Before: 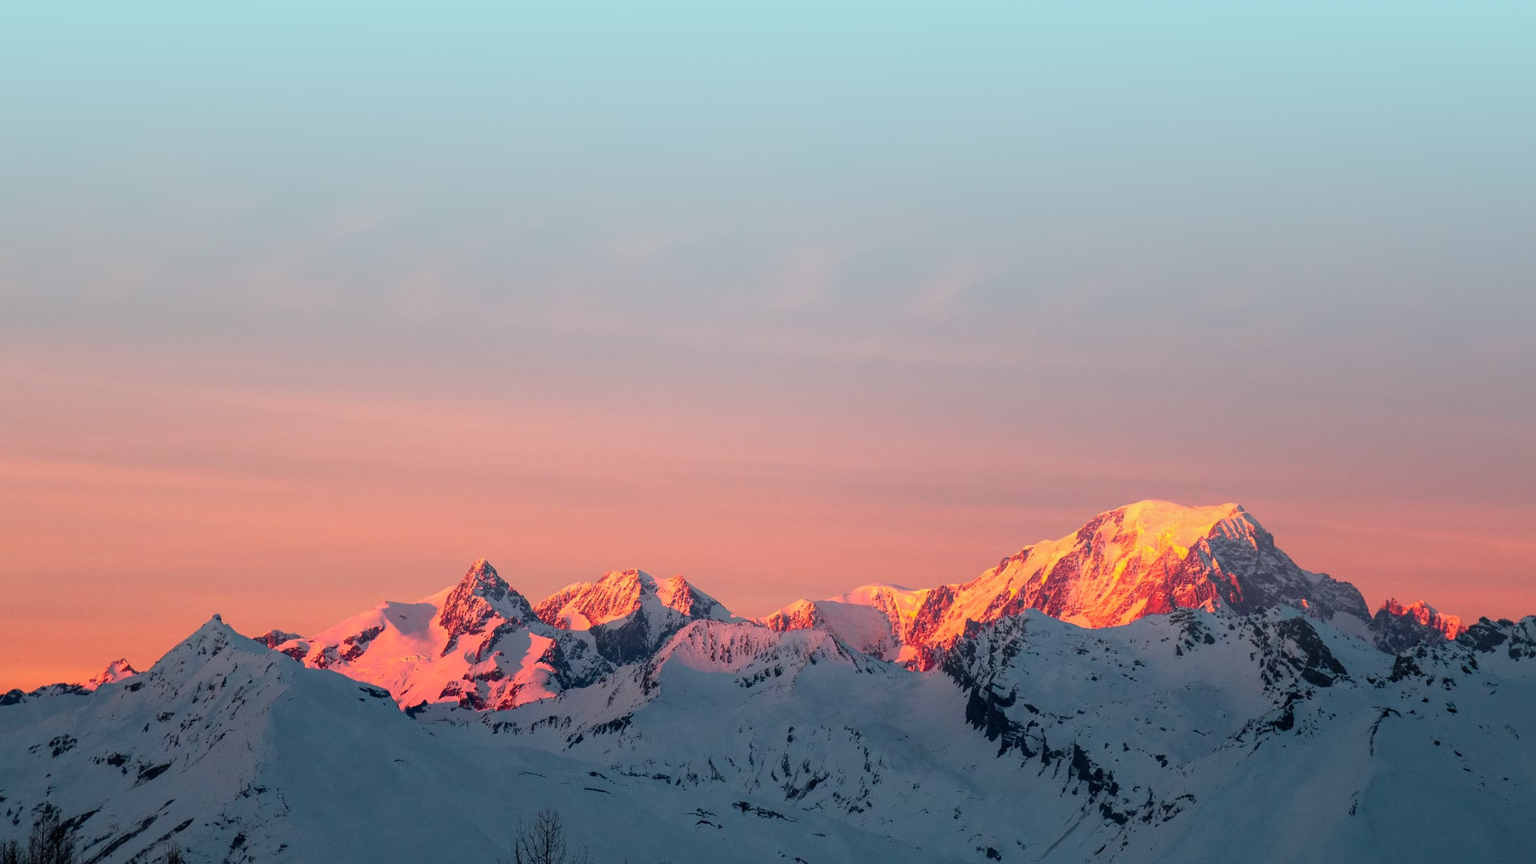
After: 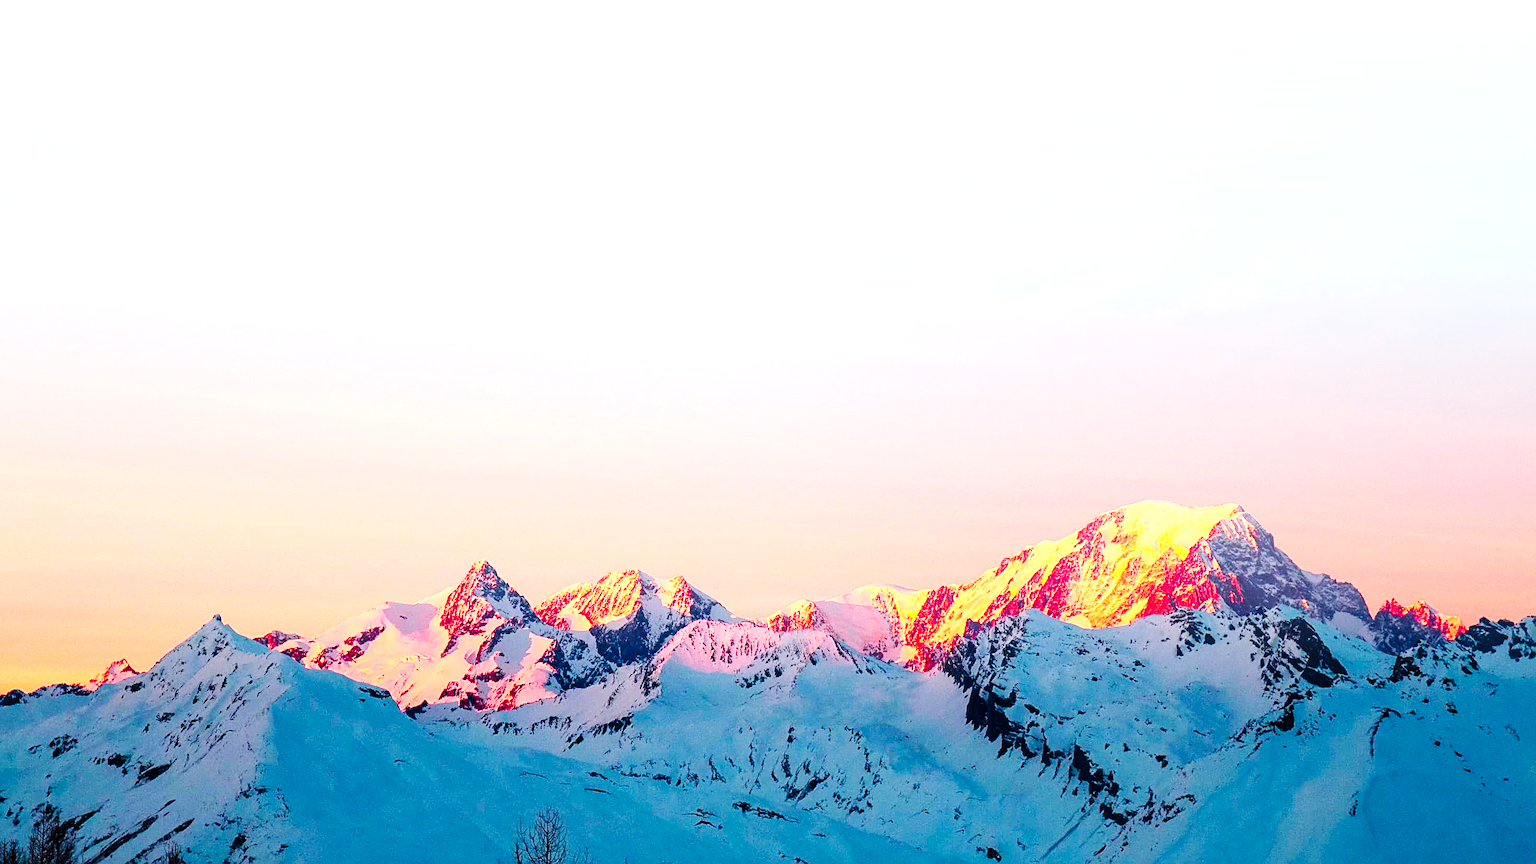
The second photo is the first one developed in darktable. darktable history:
color balance: lift [1, 1, 0.999, 1.001], gamma [1, 1.003, 1.005, 0.995], gain [1, 0.992, 0.988, 1.012], contrast 5%, output saturation 110%
exposure: exposure 0.74 EV, compensate highlight preservation false
base curve: curves: ch0 [(0, 0) (0.032, 0.025) (0.121, 0.166) (0.206, 0.329) (0.605, 0.79) (1, 1)], preserve colors none
sharpen: on, module defaults
color balance rgb: perceptual saturation grading › mid-tones 6.33%, perceptual saturation grading › shadows 72.44%, perceptual brilliance grading › highlights 11.59%, contrast 5.05%
